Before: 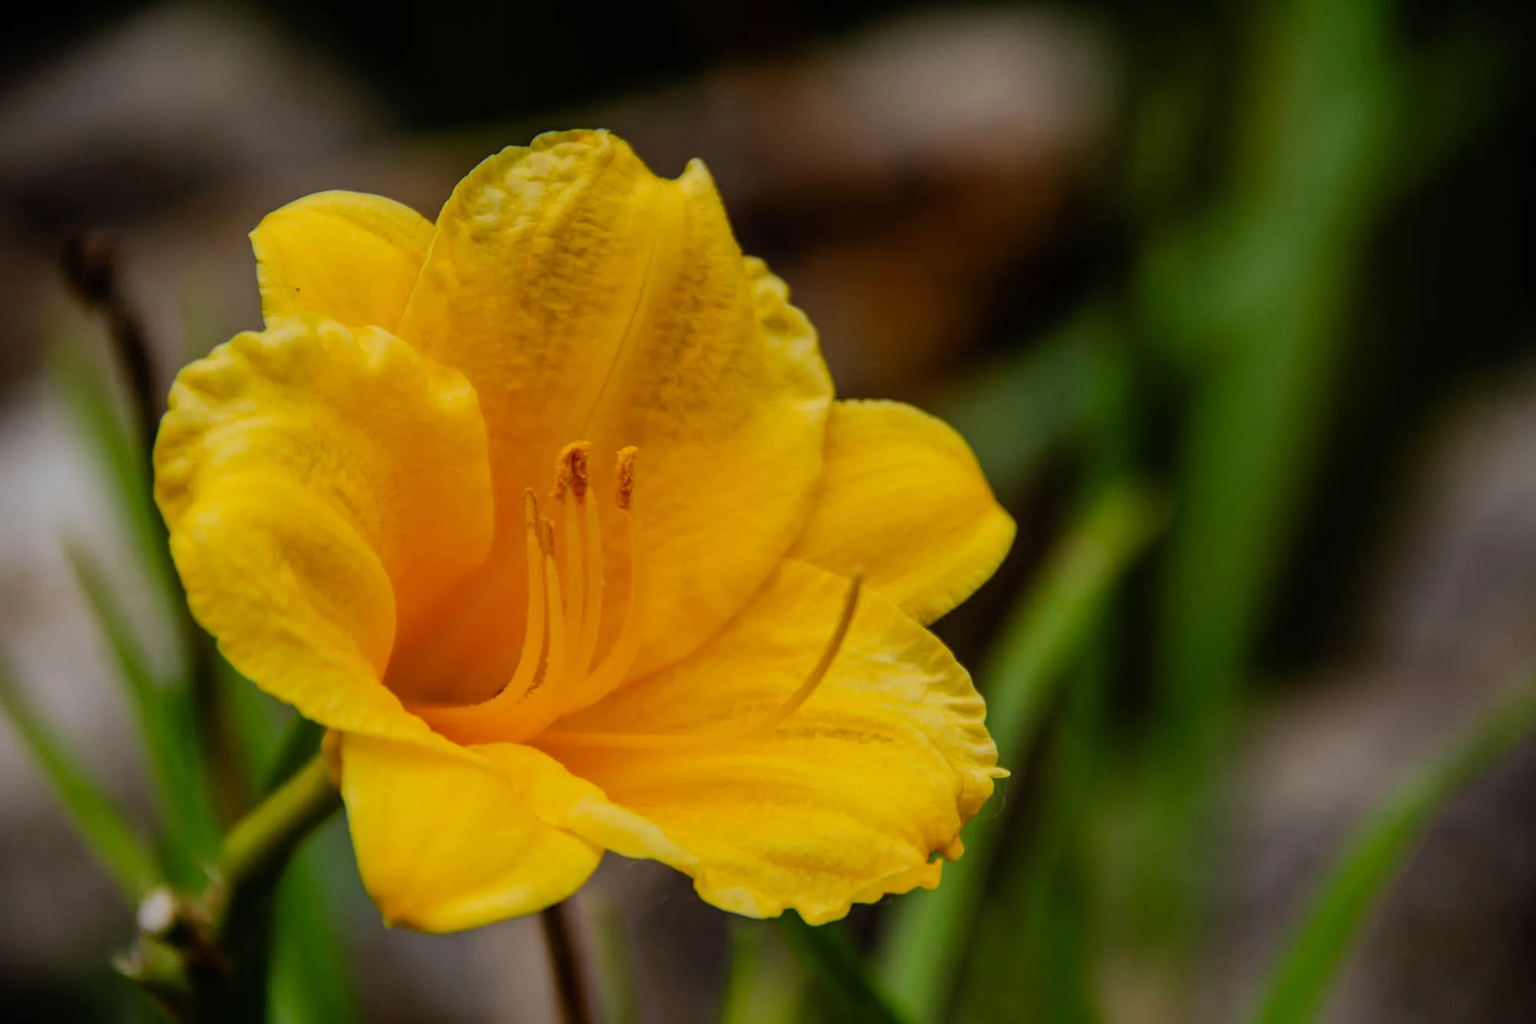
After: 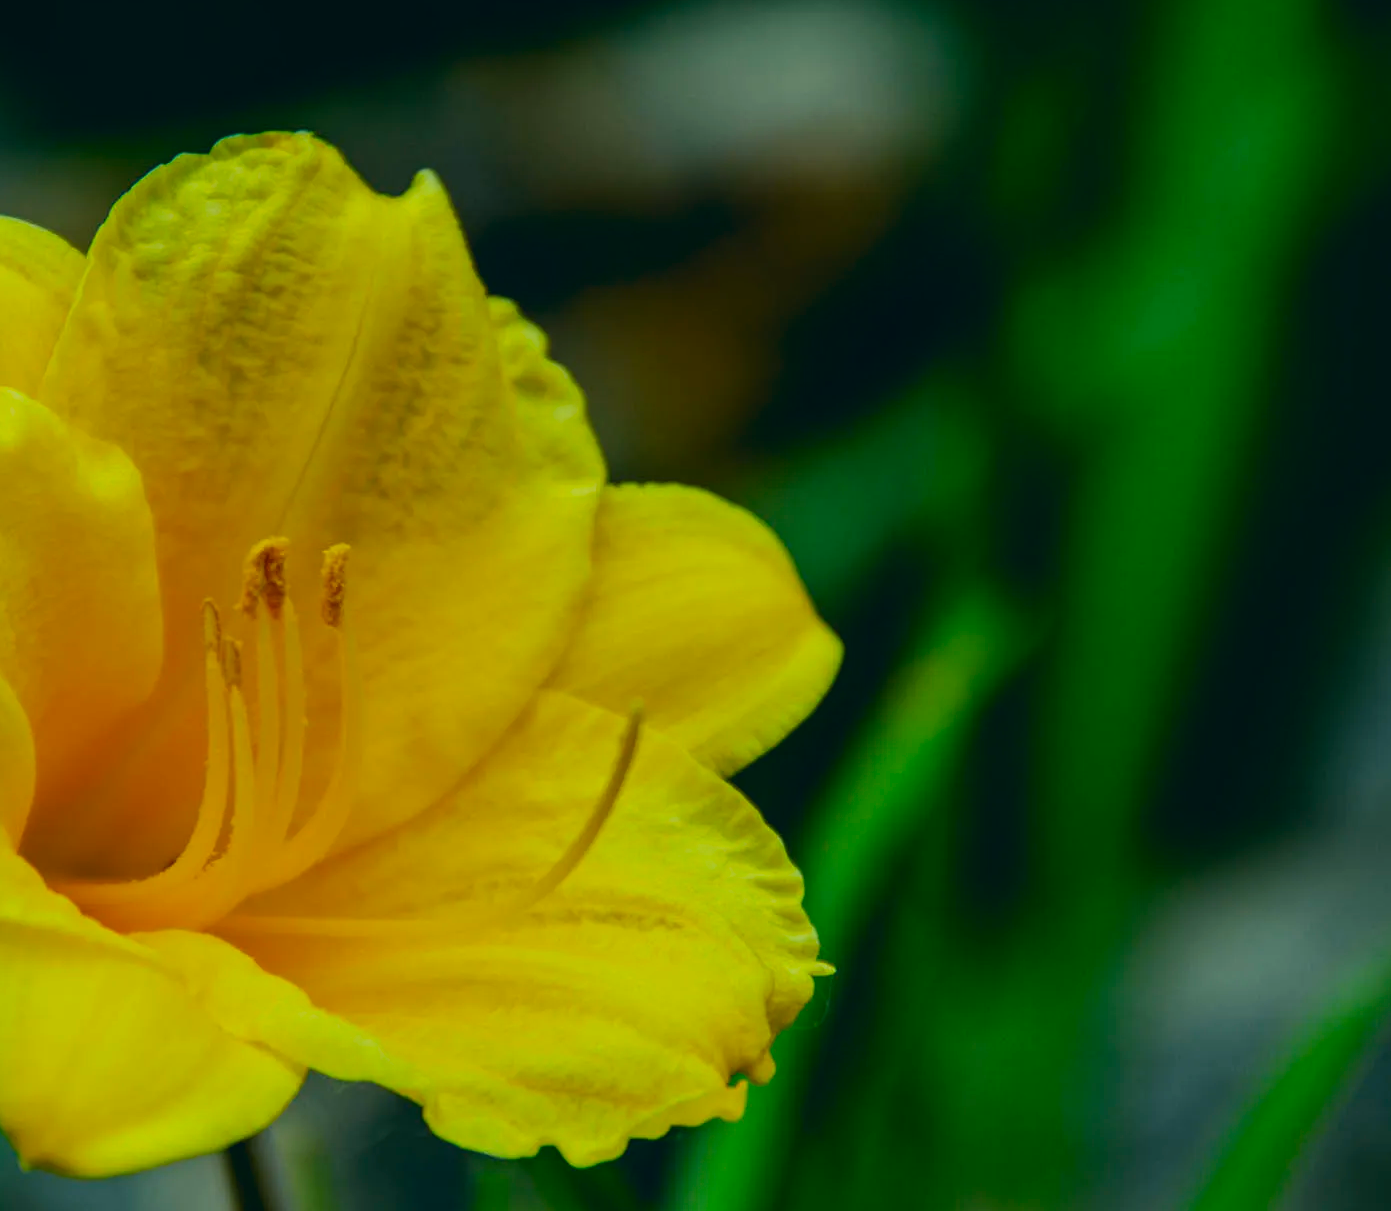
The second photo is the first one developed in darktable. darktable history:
white balance: red 0.967, blue 1.049
color correction: highlights a* -20.08, highlights b* 9.8, shadows a* -20.4, shadows b* -10.76
contrast brightness saturation: contrast 0.09, saturation 0.28
crop and rotate: left 24.034%, top 2.838%, right 6.406%, bottom 6.299%
